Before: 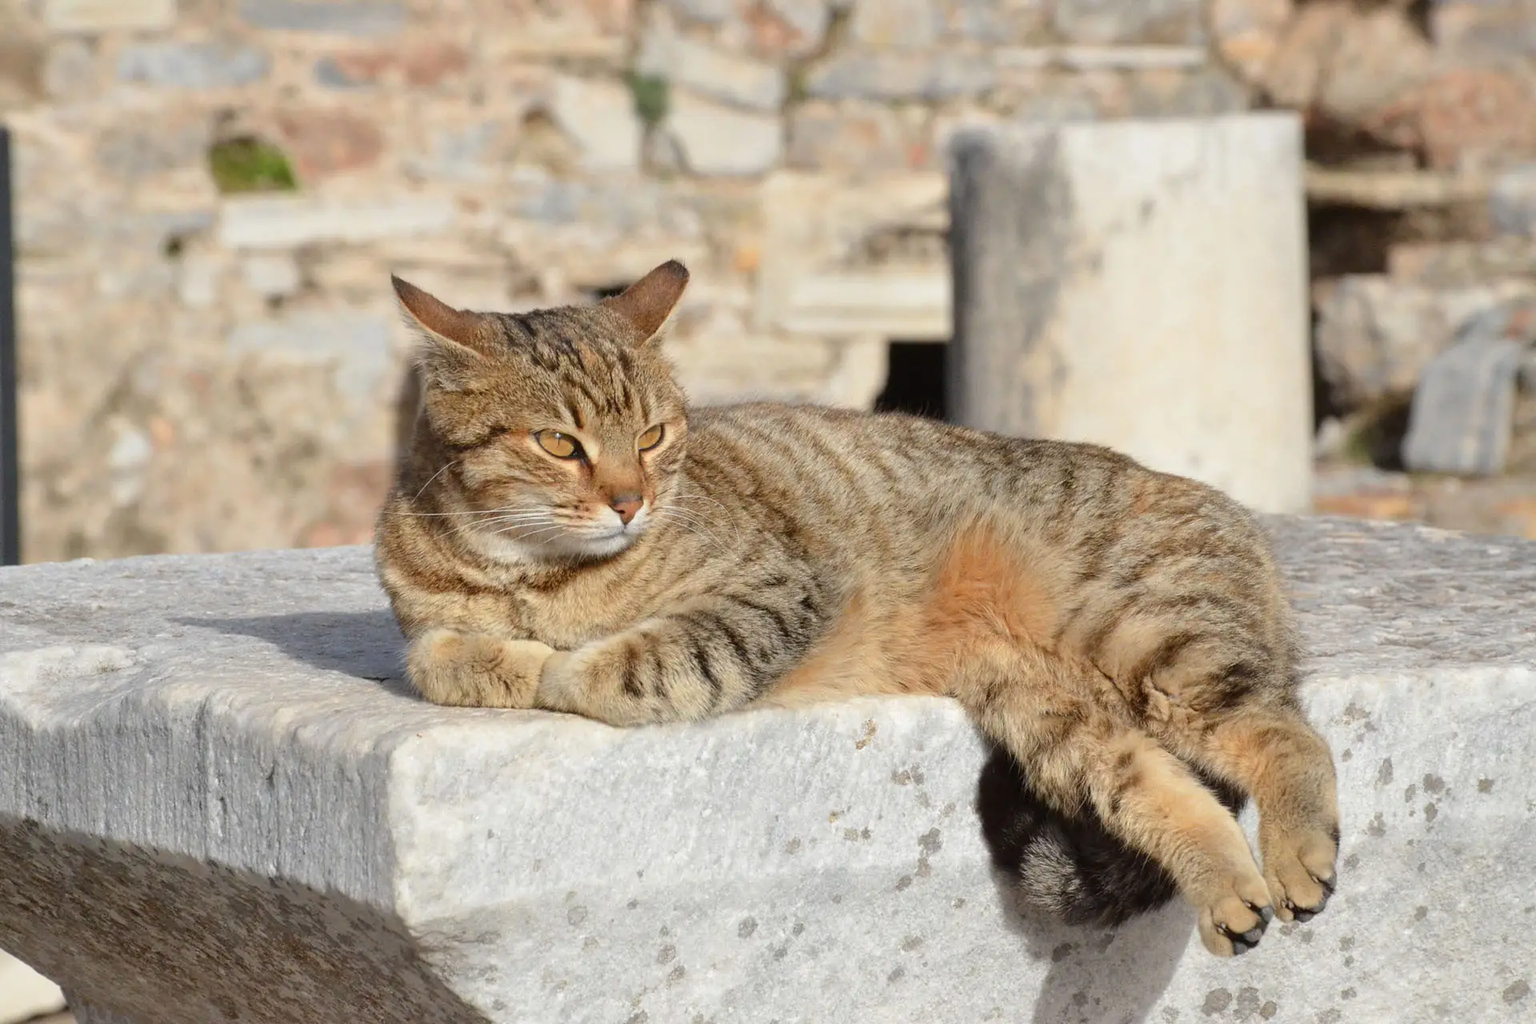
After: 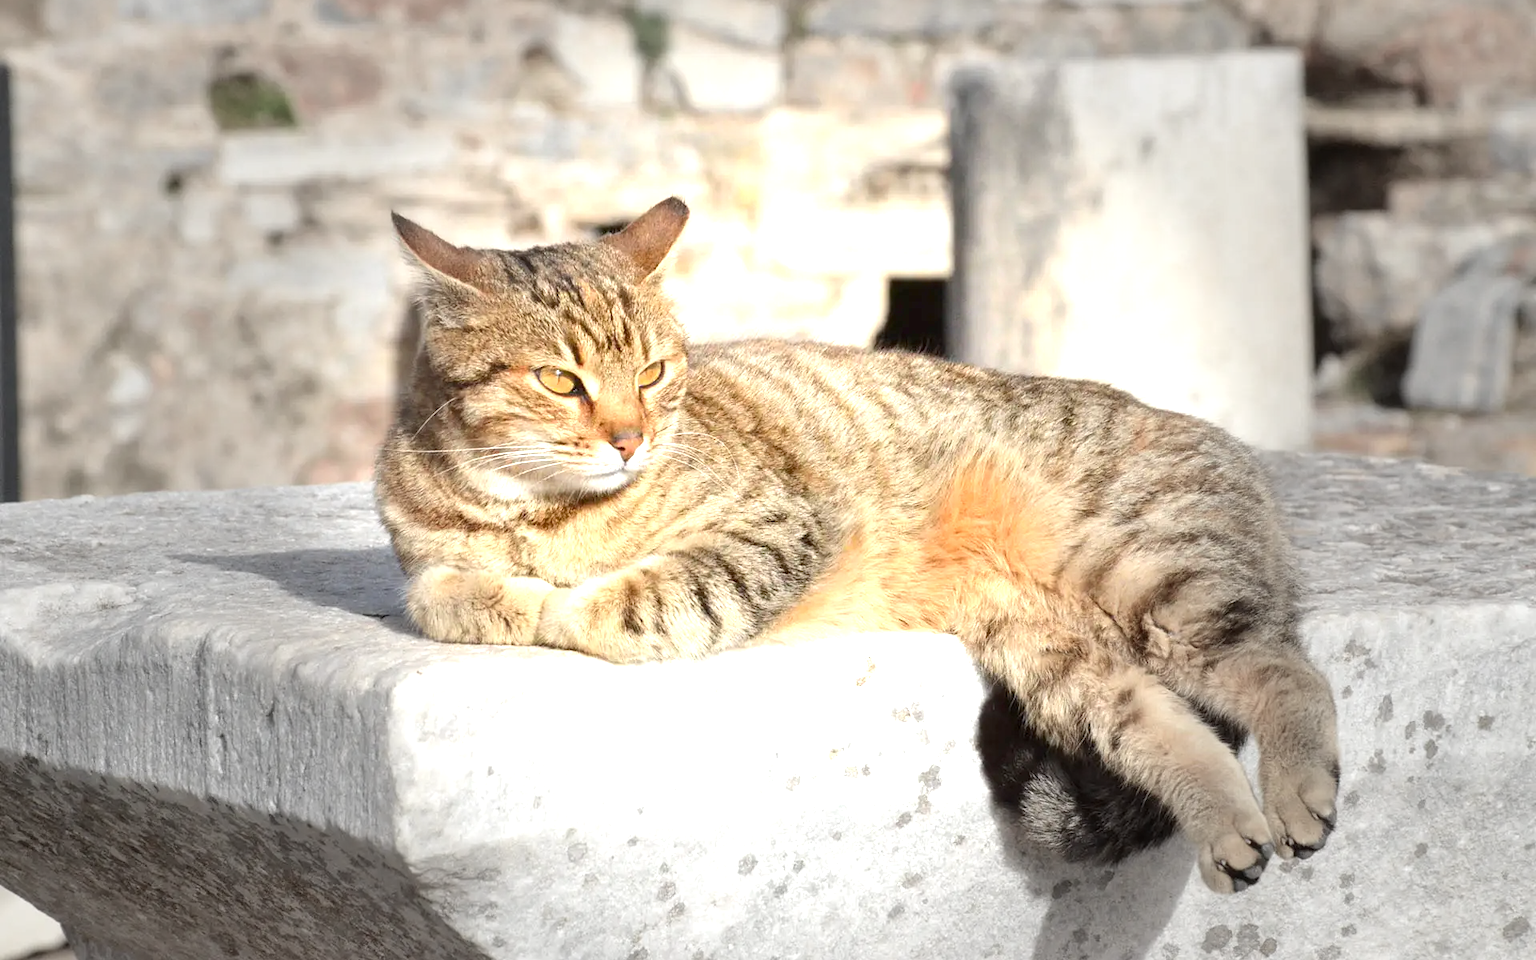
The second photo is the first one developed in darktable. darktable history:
vignetting: fall-off start 31.28%, fall-off radius 34.64%, brightness -0.575
crop and rotate: top 6.25%
exposure: black level correction 0.001, exposure 1.3 EV, compensate highlight preservation false
